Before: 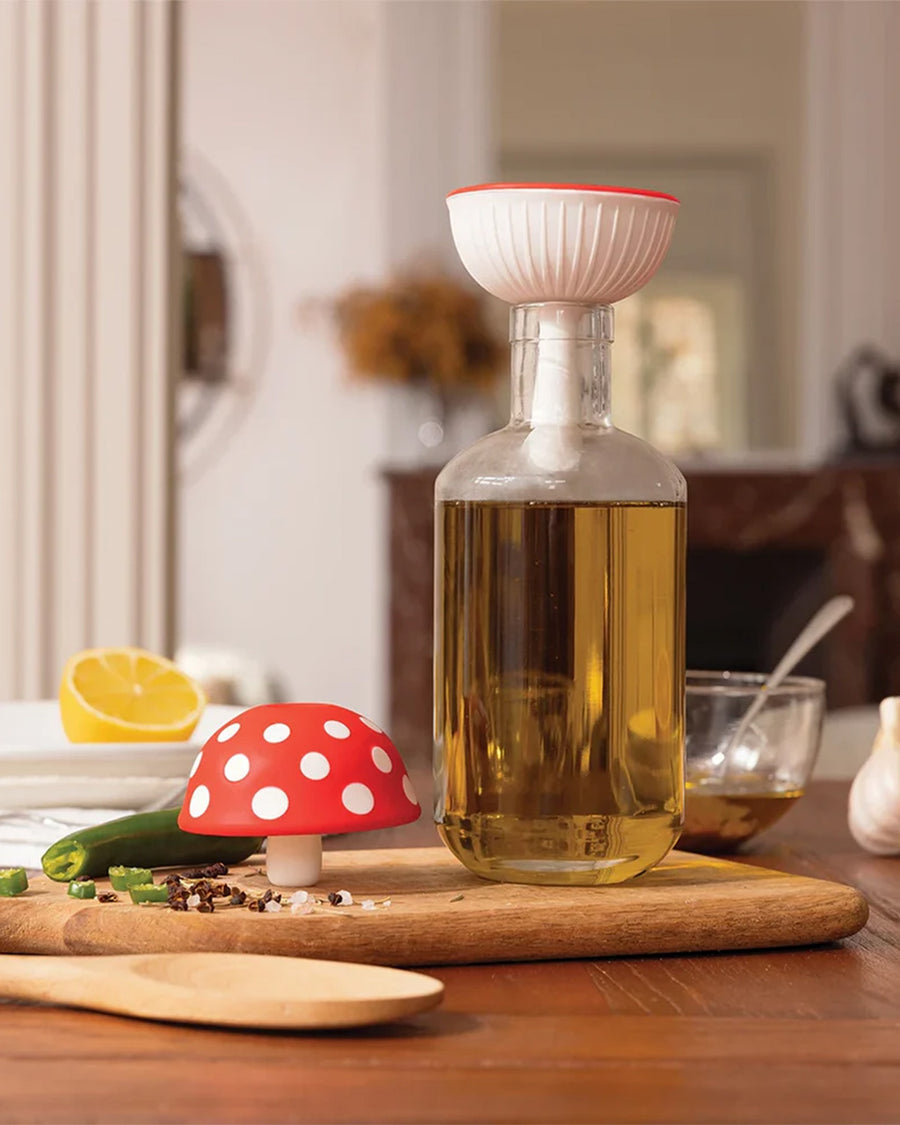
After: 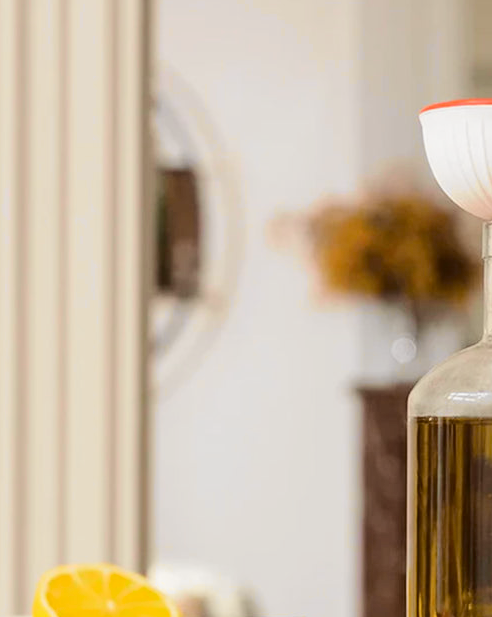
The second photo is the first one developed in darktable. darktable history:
crop and rotate: left 3.047%, top 7.509%, right 42.236%, bottom 37.598%
tone curve: curves: ch0 [(0, 0.01) (0.097, 0.07) (0.204, 0.173) (0.447, 0.517) (0.539, 0.624) (0.733, 0.791) (0.879, 0.898) (1, 0.98)]; ch1 [(0, 0) (0.393, 0.415) (0.447, 0.448) (0.485, 0.494) (0.523, 0.509) (0.545, 0.541) (0.574, 0.561) (0.648, 0.674) (1, 1)]; ch2 [(0, 0) (0.369, 0.388) (0.449, 0.431) (0.499, 0.5) (0.521, 0.51) (0.53, 0.54) (0.564, 0.569) (0.674, 0.735) (1, 1)], color space Lab, independent channels, preserve colors none
